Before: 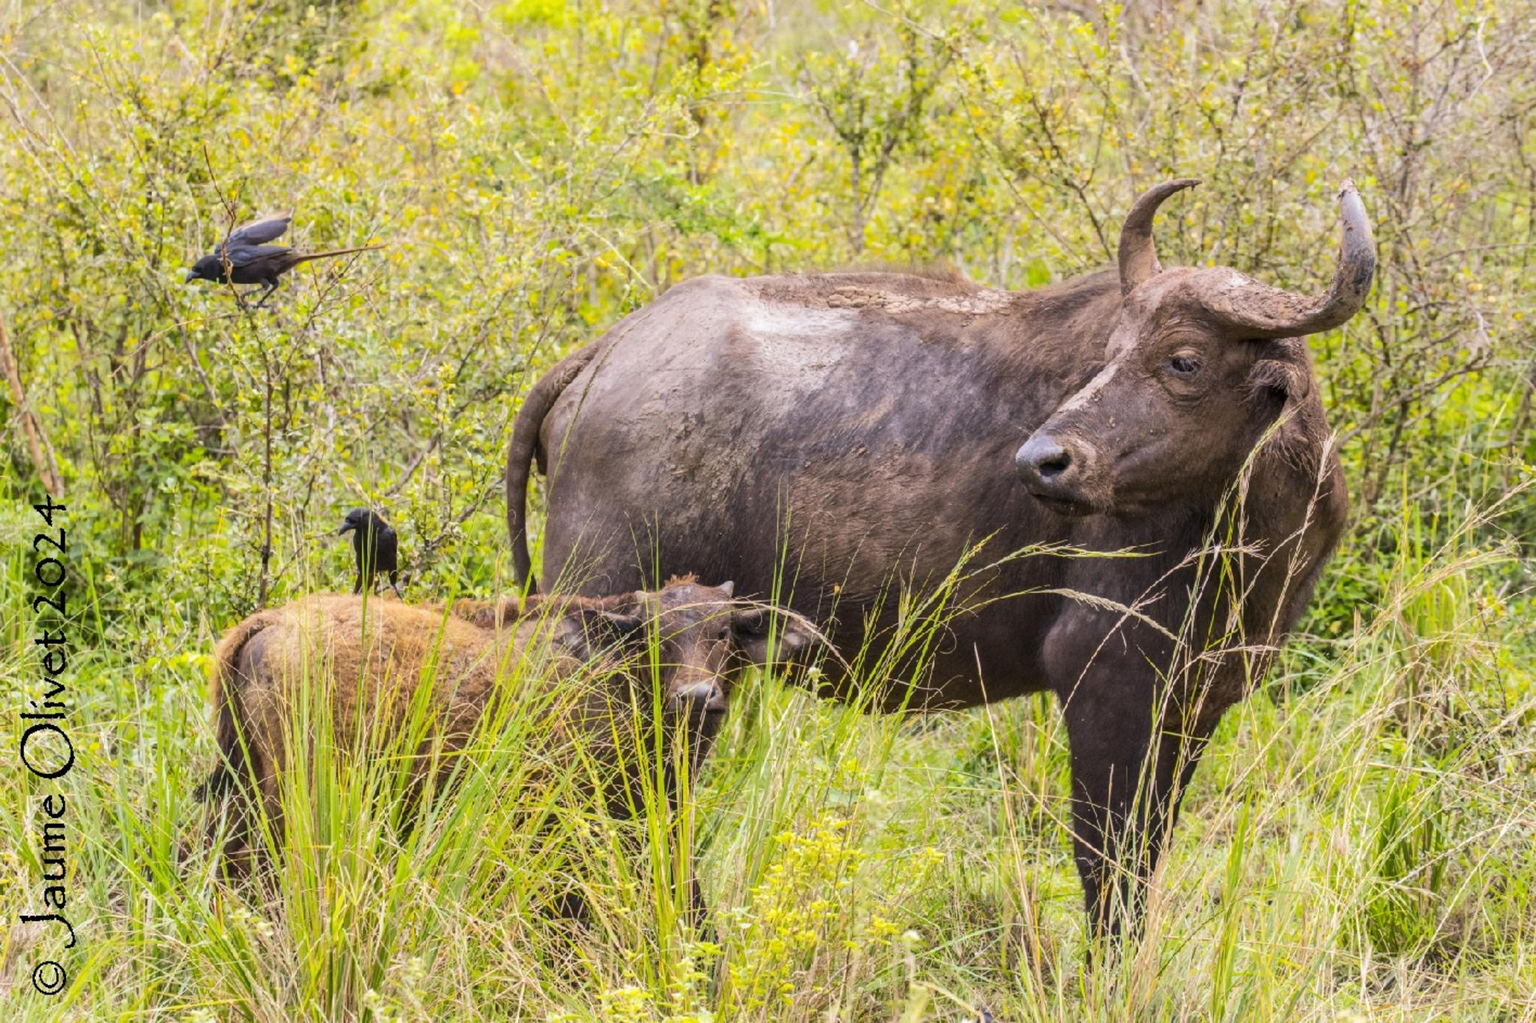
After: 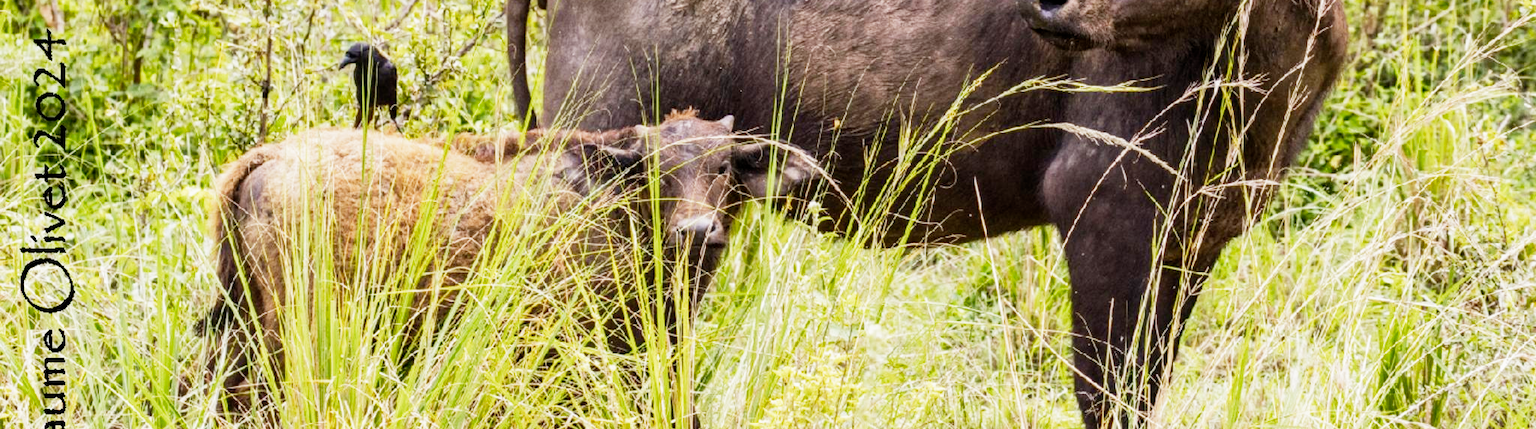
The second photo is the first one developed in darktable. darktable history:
filmic rgb: middle gray luminance 12.74%, black relative exposure -10.13 EV, white relative exposure 3.47 EV, threshold 6 EV, target black luminance 0%, hardness 5.74, latitude 44.69%, contrast 1.221, highlights saturation mix 5%, shadows ↔ highlights balance 26.78%, add noise in highlights 0, preserve chrominance no, color science v3 (2019), use custom middle-gray values true, iterations of high-quality reconstruction 0, contrast in highlights soft, enable highlight reconstruction true
crop: top 45.551%, bottom 12.262%
